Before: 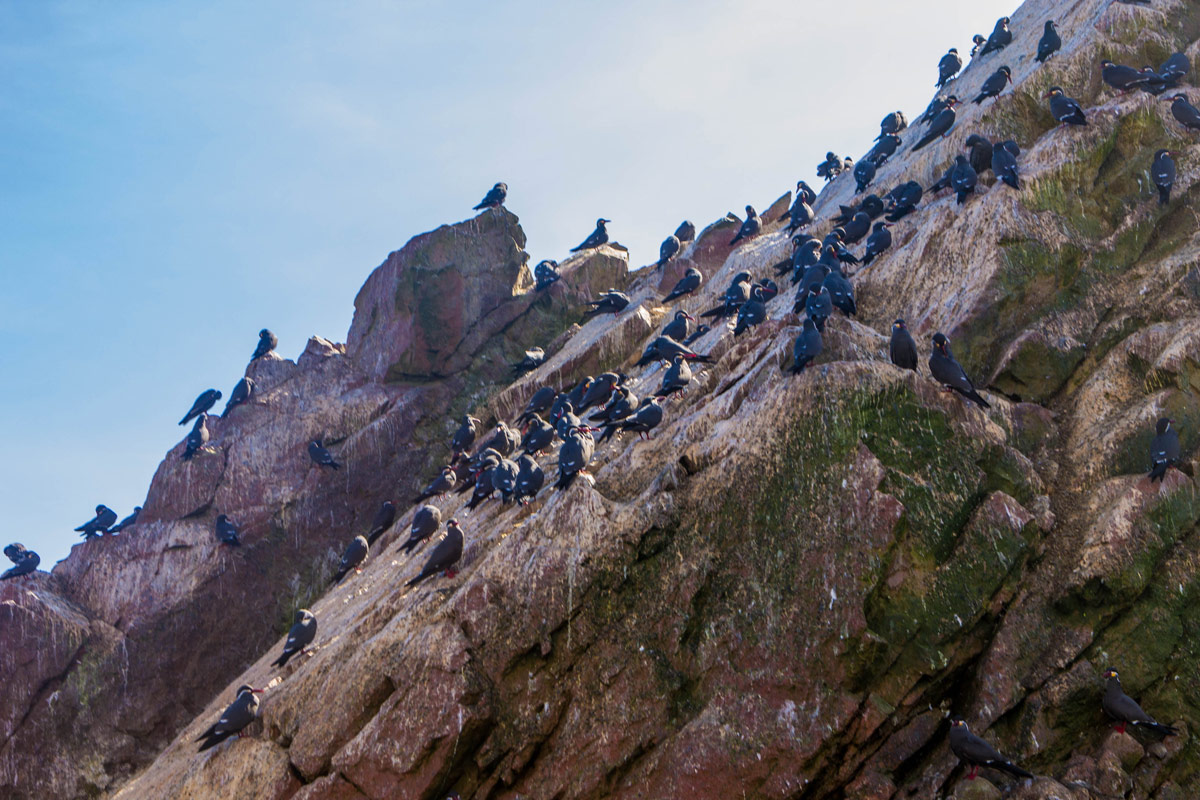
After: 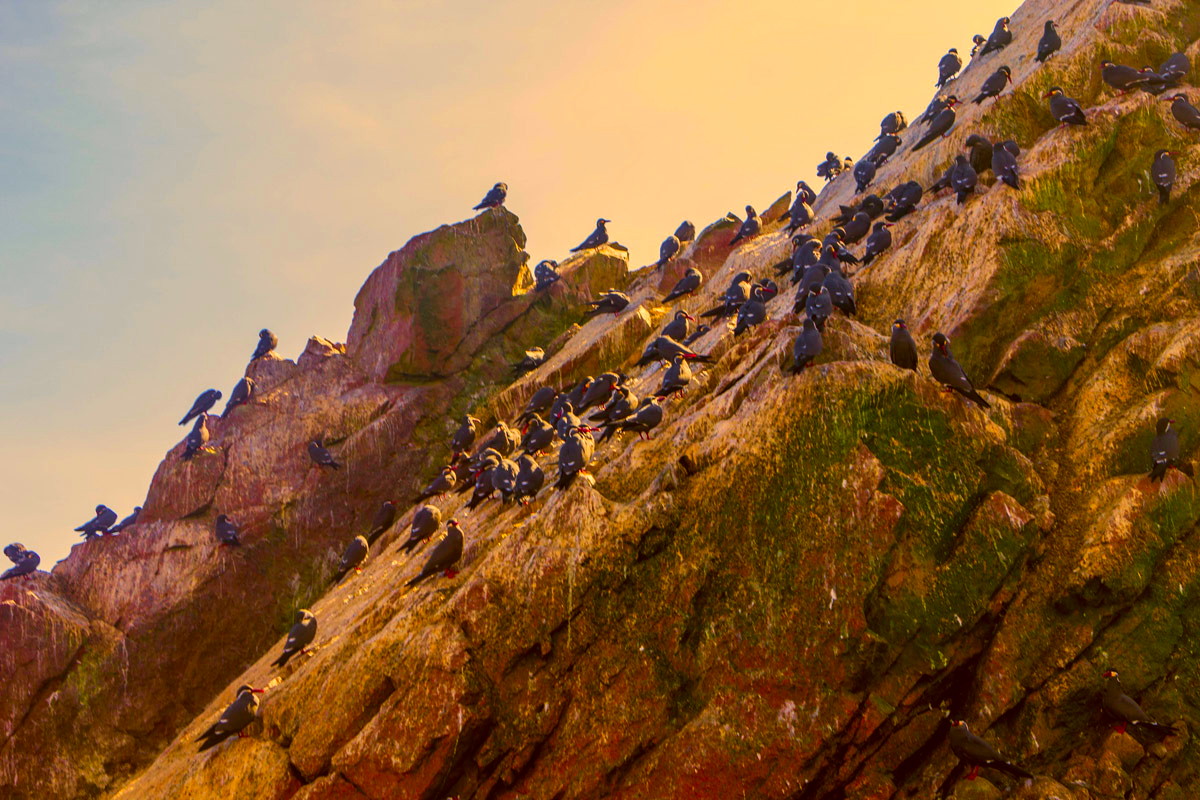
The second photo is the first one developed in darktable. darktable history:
color correction: highlights a* 11.05, highlights b* 30.67, shadows a* 2.76, shadows b* 17.67, saturation 1.73
